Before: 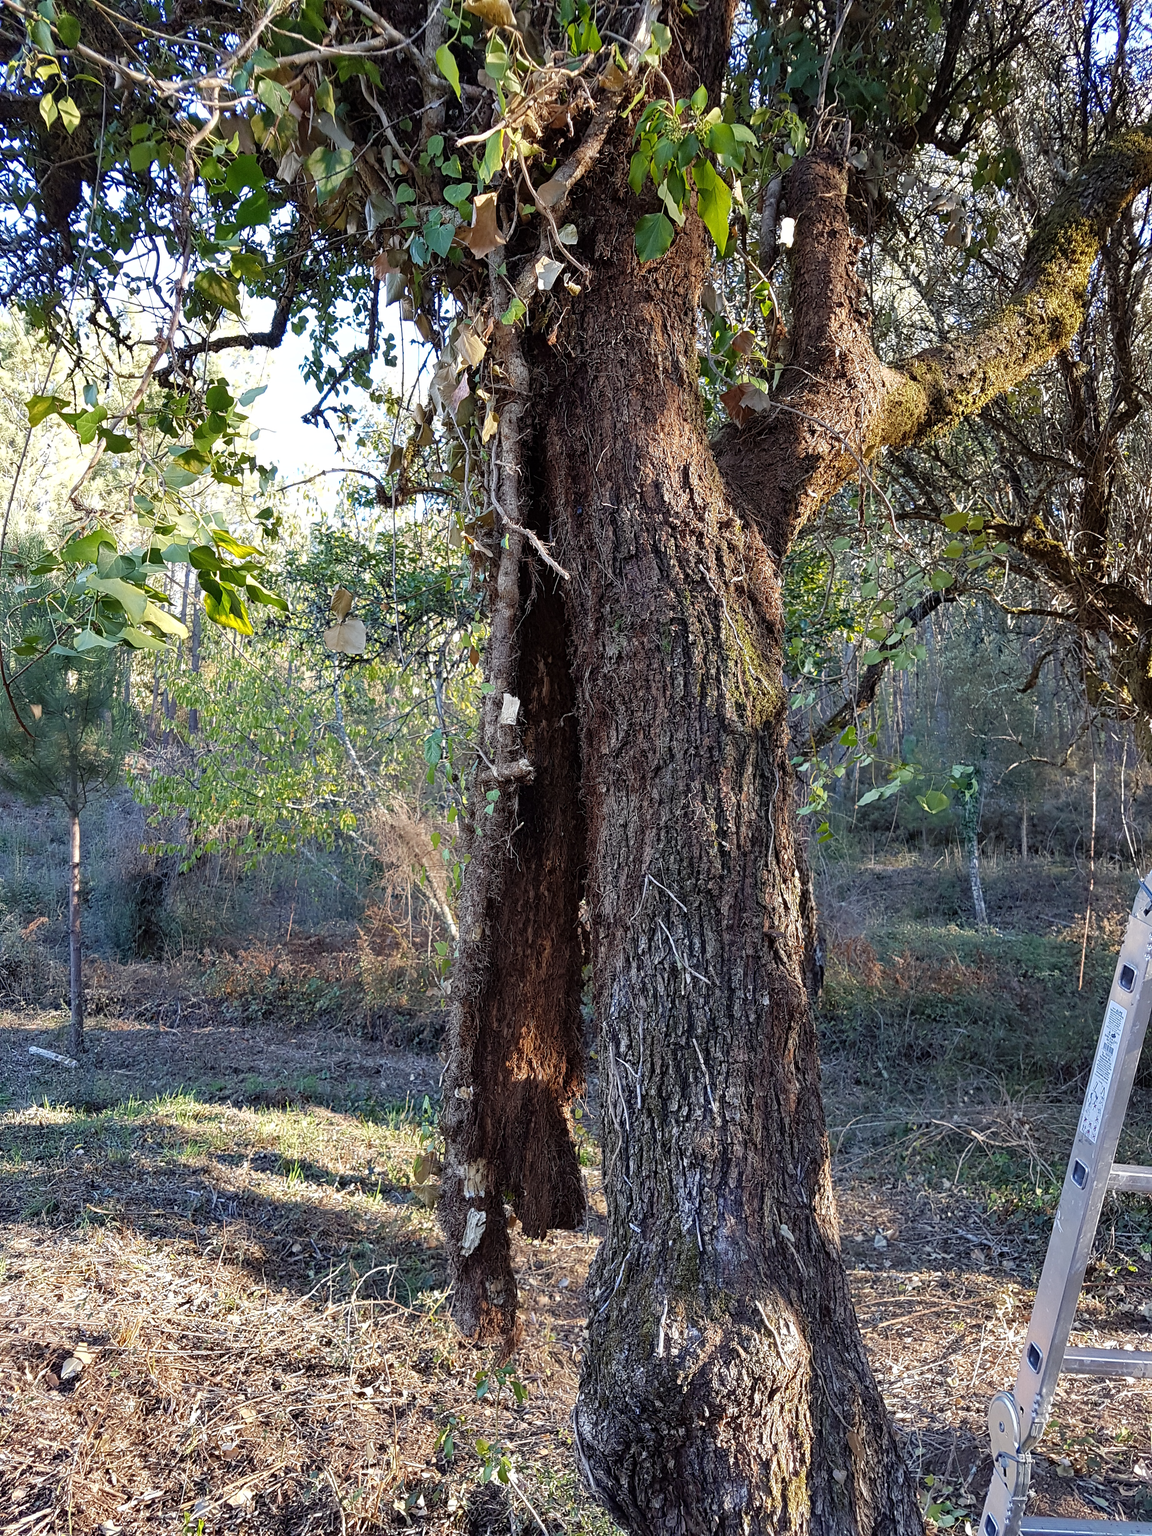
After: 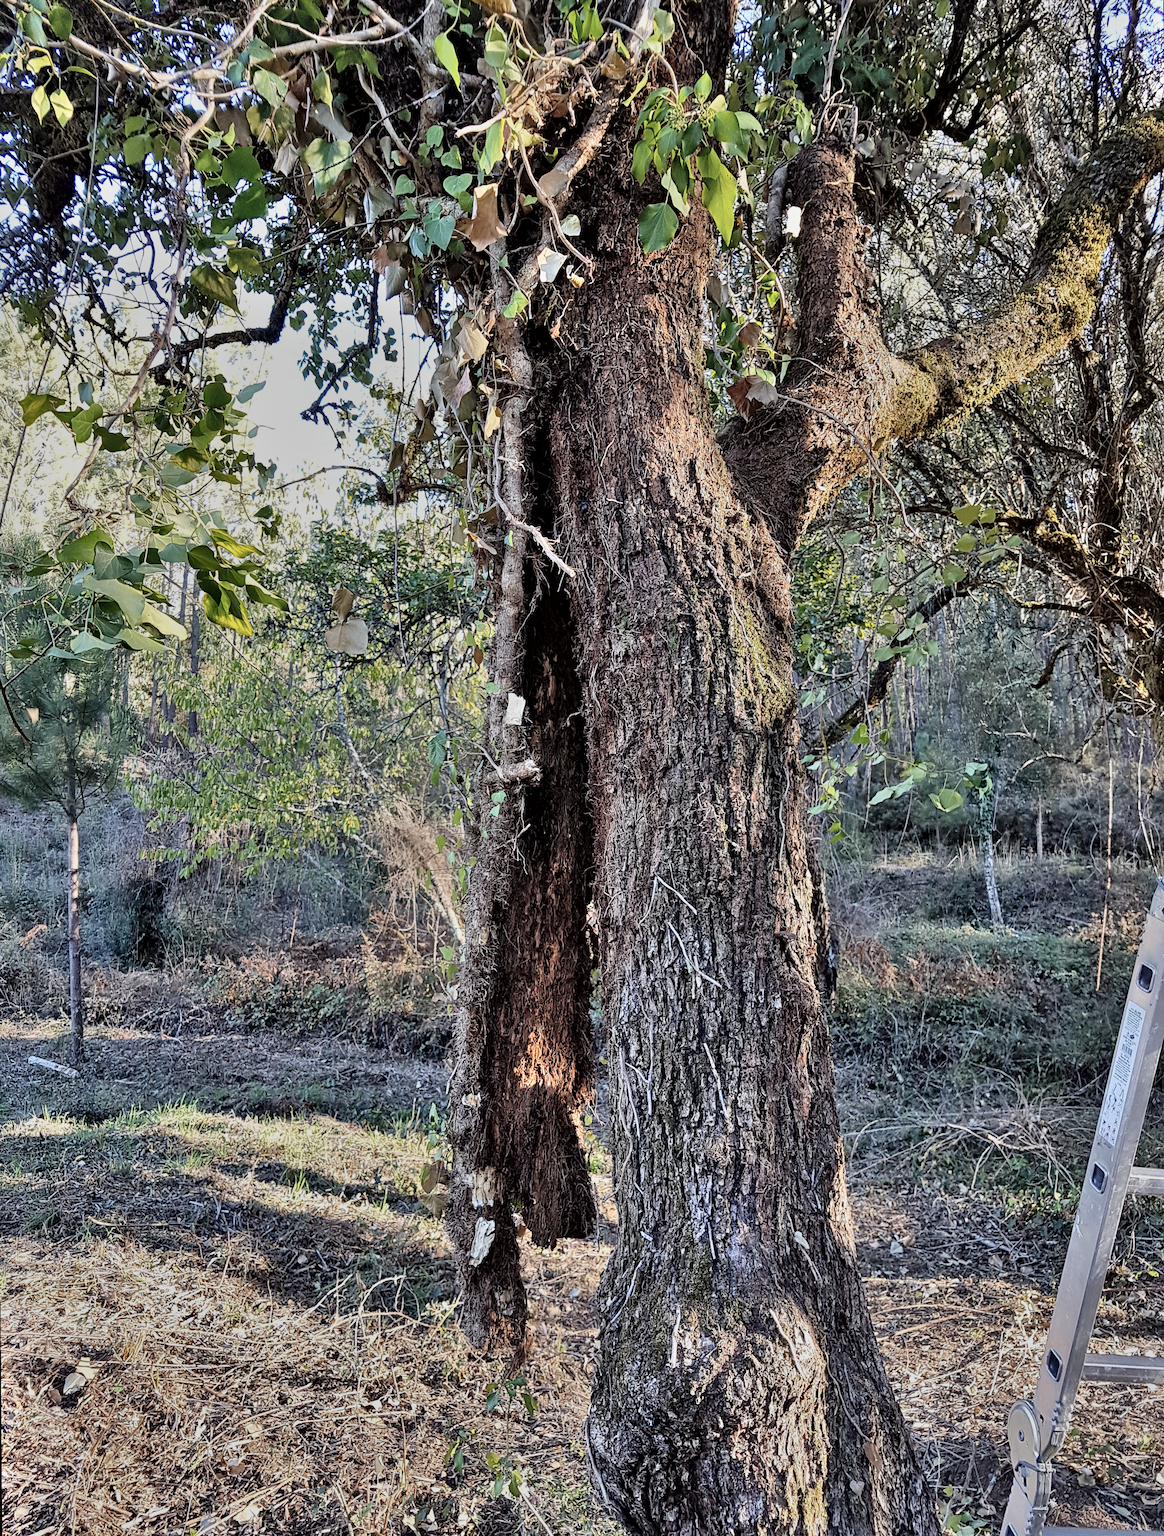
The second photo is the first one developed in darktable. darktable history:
shadows and highlights: shadows 60, soften with gaussian
local contrast: mode bilateral grid, contrast 20, coarseness 100, detail 150%, midtone range 0.2
global tonemap: drago (1, 100), detail 1
exposure: exposure -1.468 EV, compensate highlight preservation false
rotate and perspective: rotation -0.45°, automatic cropping original format, crop left 0.008, crop right 0.992, crop top 0.012, crop bottom 0.988
